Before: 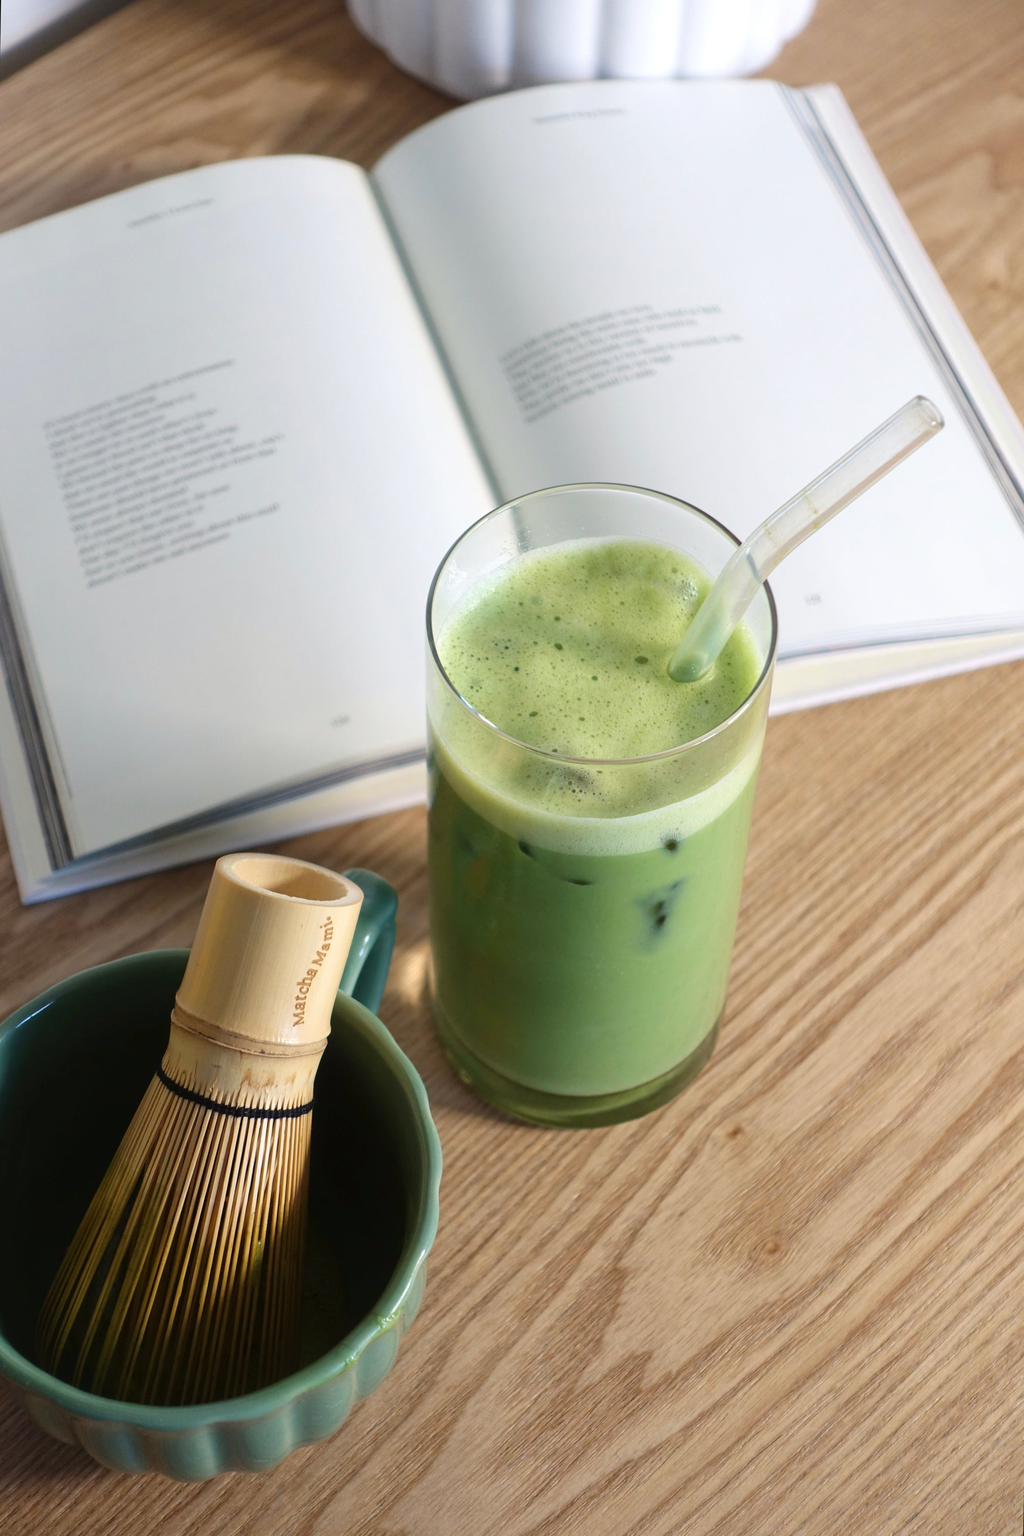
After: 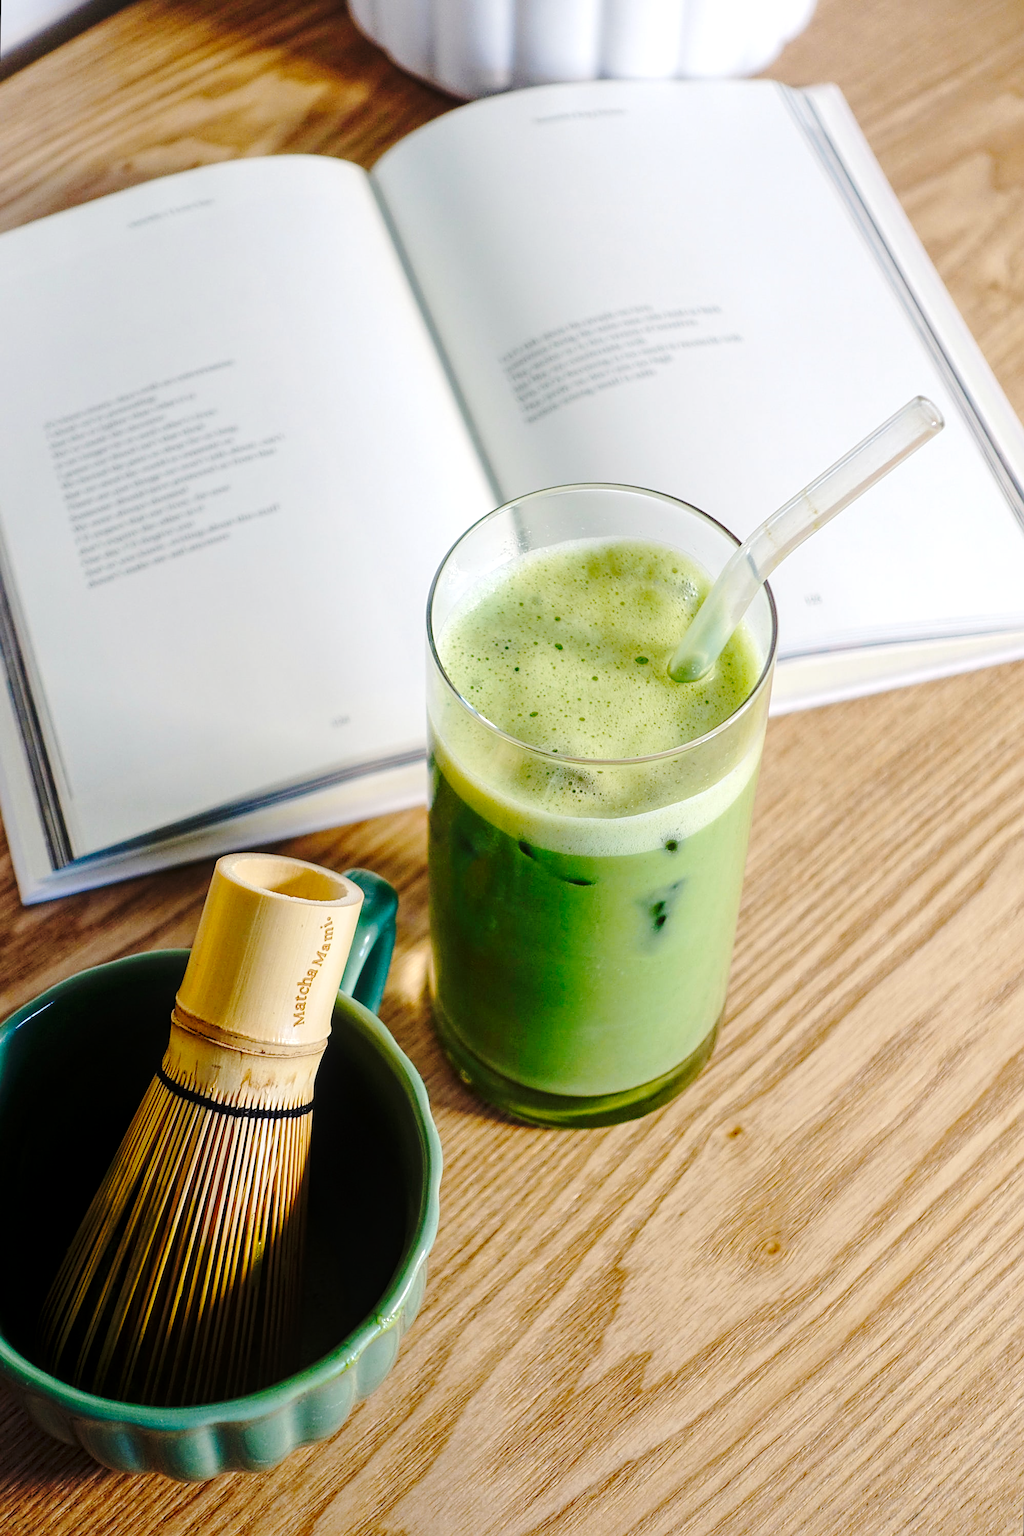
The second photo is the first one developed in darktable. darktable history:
sharpen: on, module defaults
color balance rgb: perceptual saturation grading › global saturation 19.944%
tone curve: curves: ch0 [(0, 0) (0.094, 0.039) (0.243, 0.155) (0.411, 0.482) (0.479, 0.583) (0.654, 0.742) (0.793, 0.851) (0.994, 0.974)]; ch1 [(0, 0) (0.161, 0.092) (0.35, 0.33) (0.392, 0.392) (0.456, 0.456) (0.505, 0.502) (0.537, 0.518) (0.553, 0.53) (0.573, 0.569) (0.718, 0.718) (1, 1)]; ch2 [(0, 0) (0.346, 0.362) (0.411, 0.412) (0.502, 0.502) (0.531, 0.521) (0.576, 0.553) (0.615, 0.621) (1, 1)], preserve colors none
local contrast: highlights 99%, shadows 84%, detail 160%, midtone range 0.2
